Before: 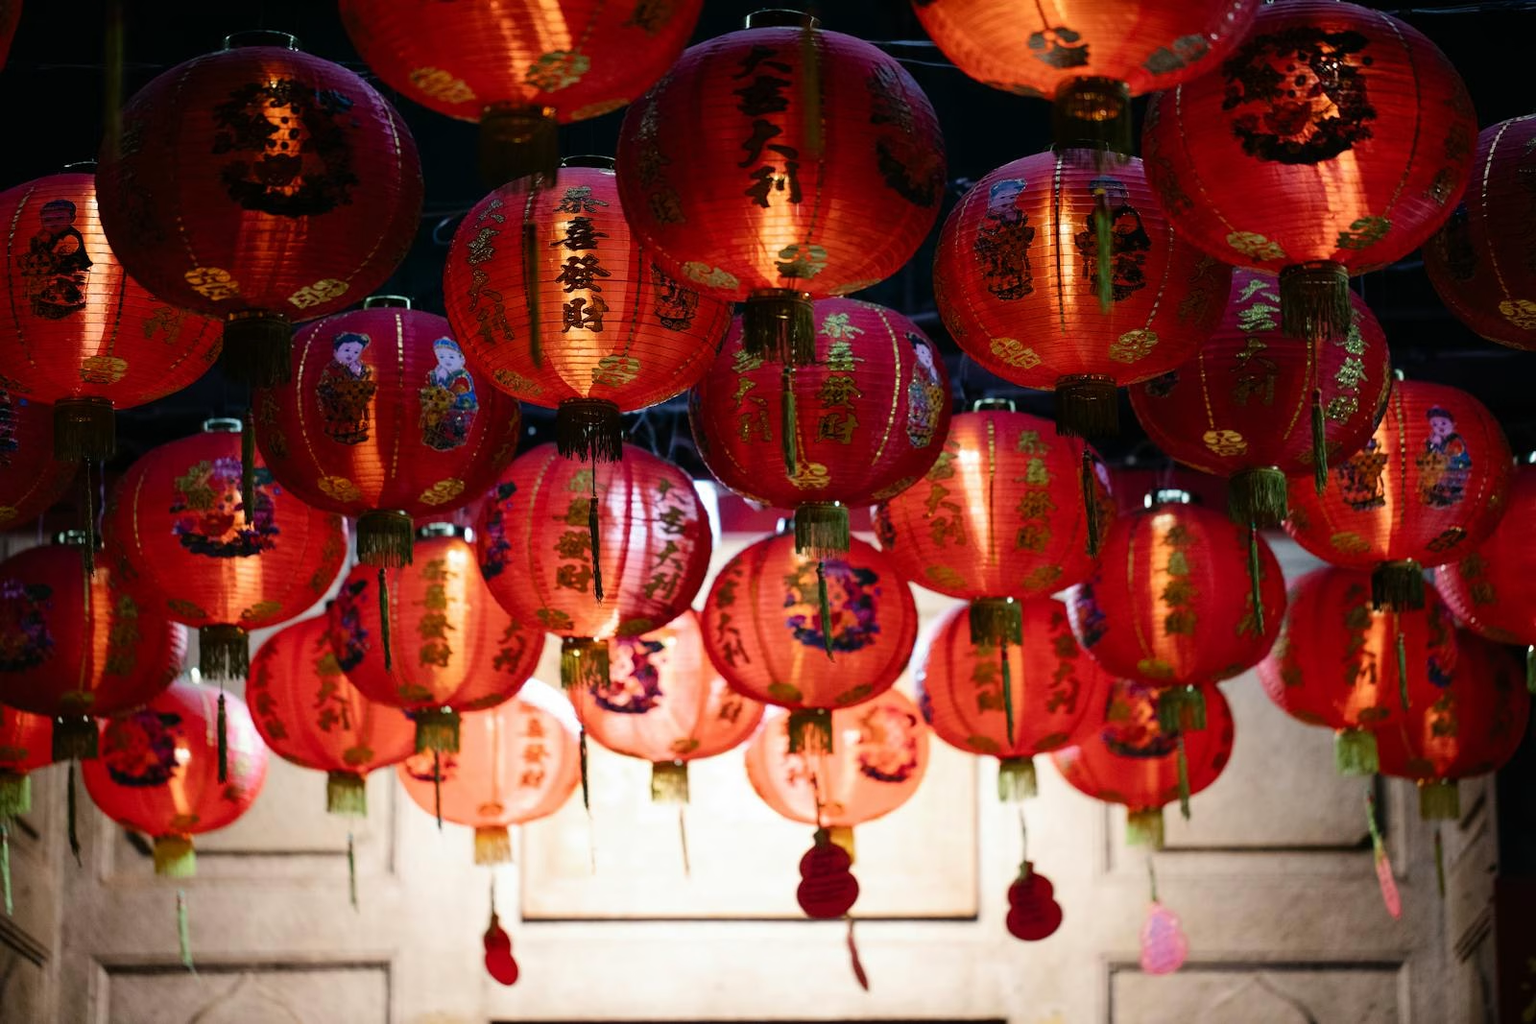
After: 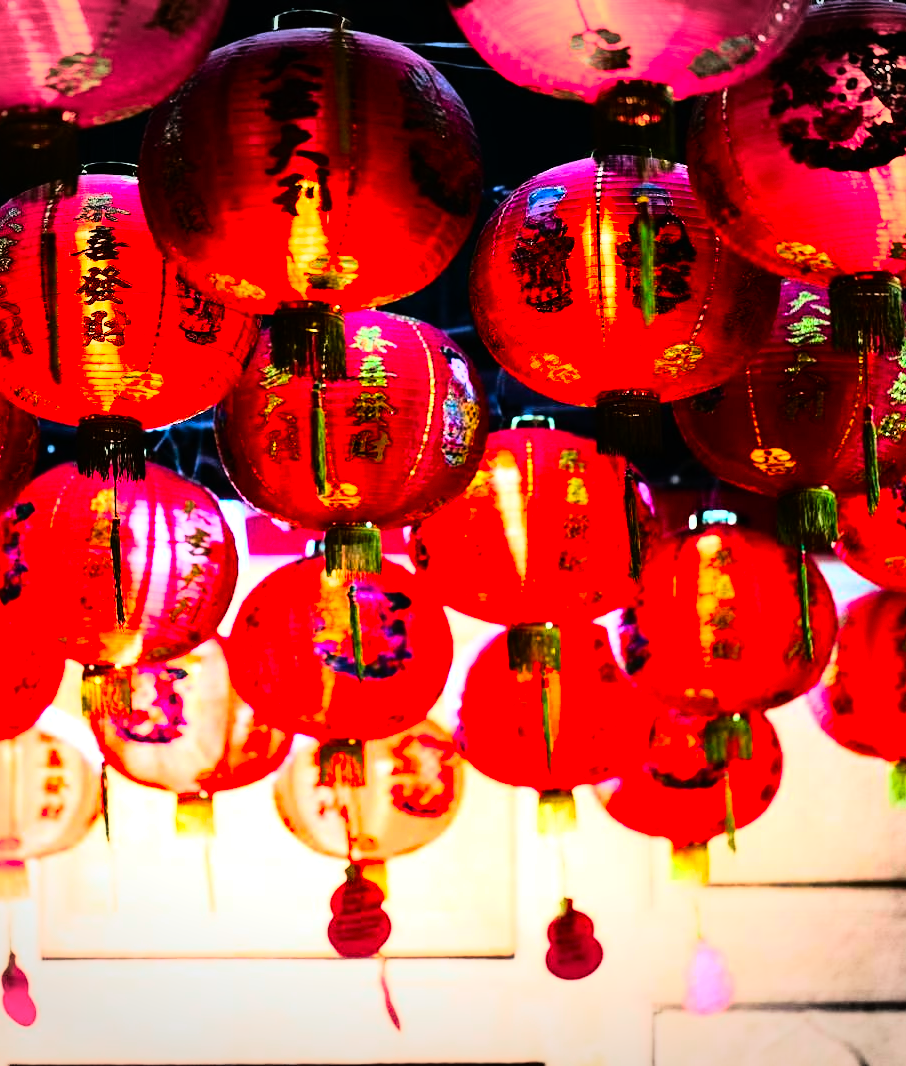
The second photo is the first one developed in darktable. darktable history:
color correction: saturation 1.8
rgb curve: curves: ch0 [(0, 0) (0.21, 0.15) (0.24, 0.21) (0.5, 0.75) (0.75, 0.96) (0.89, 0.99) (1, 1)]; ch1 [(0, 0.02) (0.21, 0.13) (0.25, 0.2) (0.5, 0.67) (0.75, 0.9) (0.89, 0.97) (1, 1)]; ch2 [(0, 0.02) (0.21, 0.13) (0.25, 0.2) (0.5, 0.67) (0.75, 0.9) (0.89, 0.97) (1, 1)], compensate middle gray true
crop: left 31.458%, top 0%, right 11.876%
vignetting: fall-off start 100%, brightness -0.282, width/height ratio 1.31
exposure: black level correction 0, exposure 0.9 EV, compensate highlight preservation false
